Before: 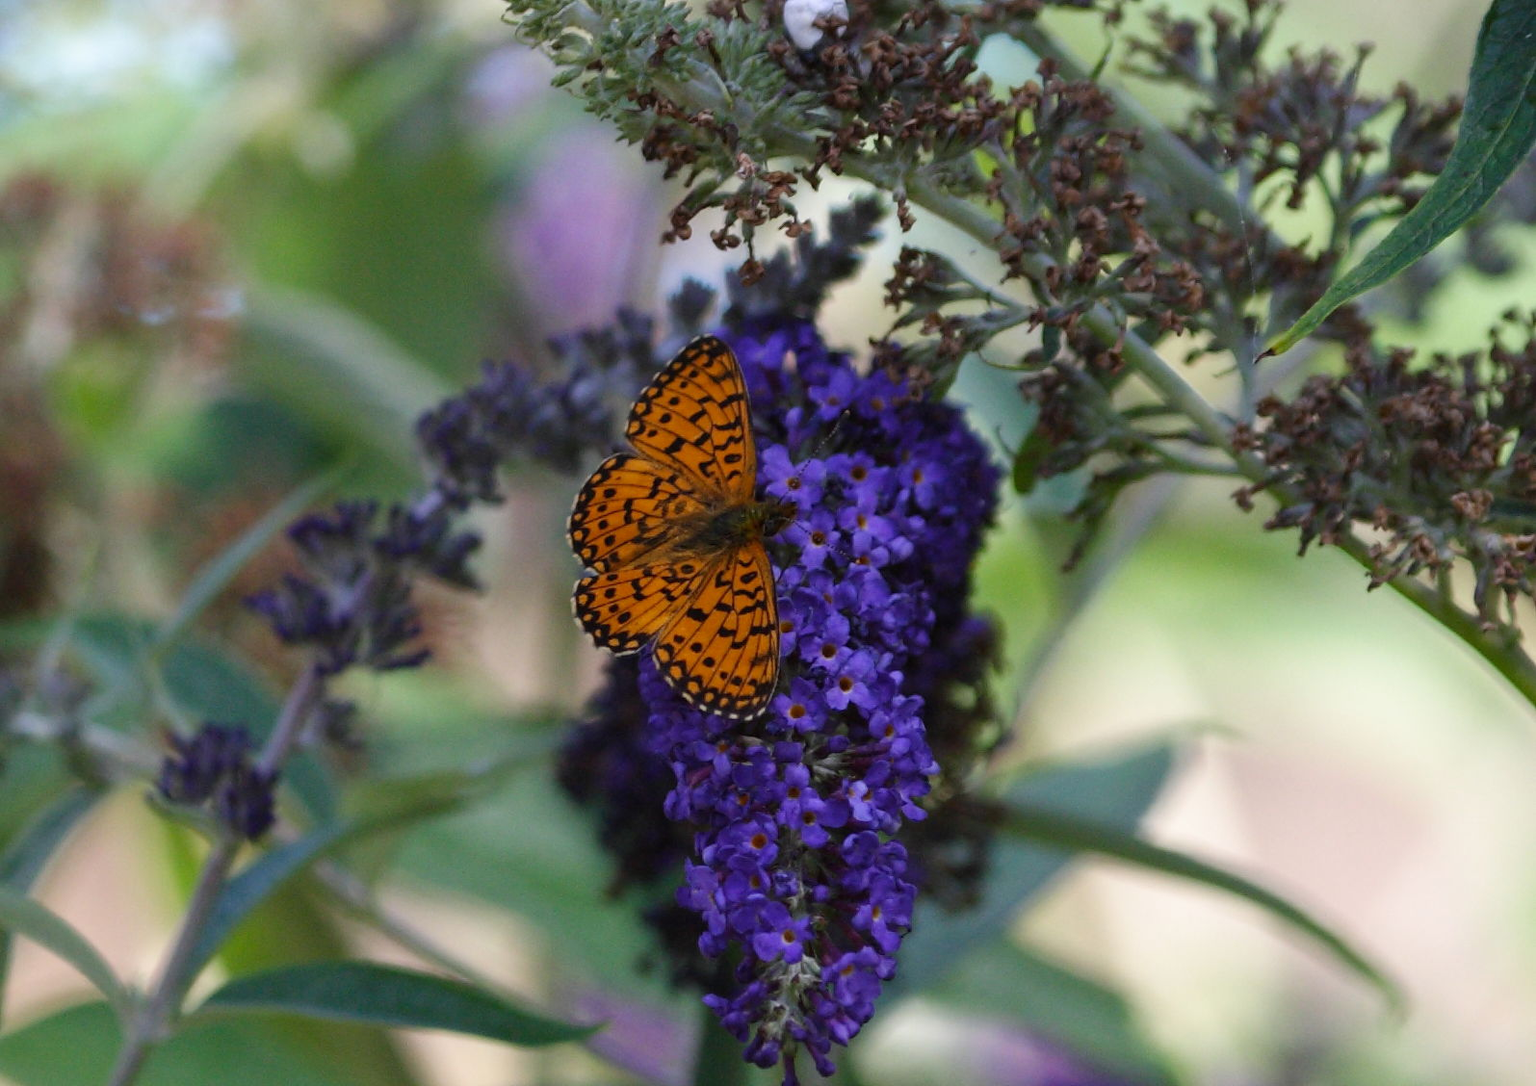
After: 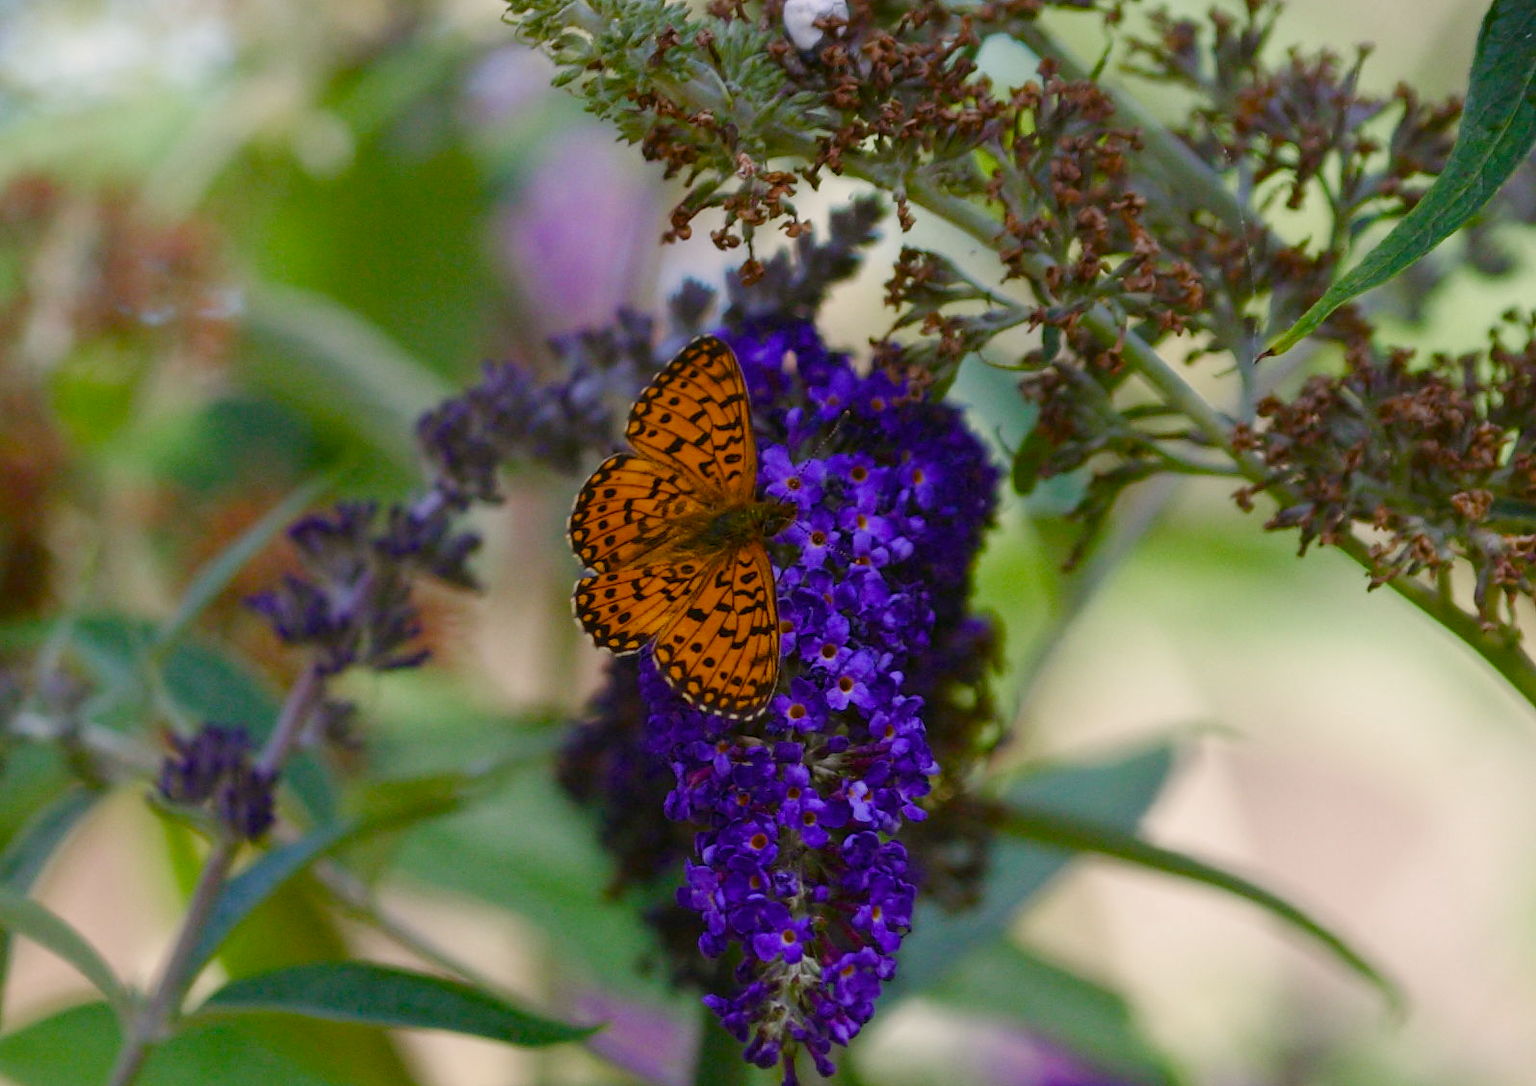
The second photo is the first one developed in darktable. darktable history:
color balance rgb: shadows lift › chroma 4.387%, shadows lift › hue 25.36°, perceptual saturation grading › global saturation 24.851%, perceptual saturation grading › highlights -50.708%, perceptual saturation grading › mid-tones 19.514%, perceptual saturation grading › shadows 61.332%, contrast -9.863%
color correction: highlights a* 3.98, highlights b* 4.92, shadows a* -7.75, shadows b* 4.62
